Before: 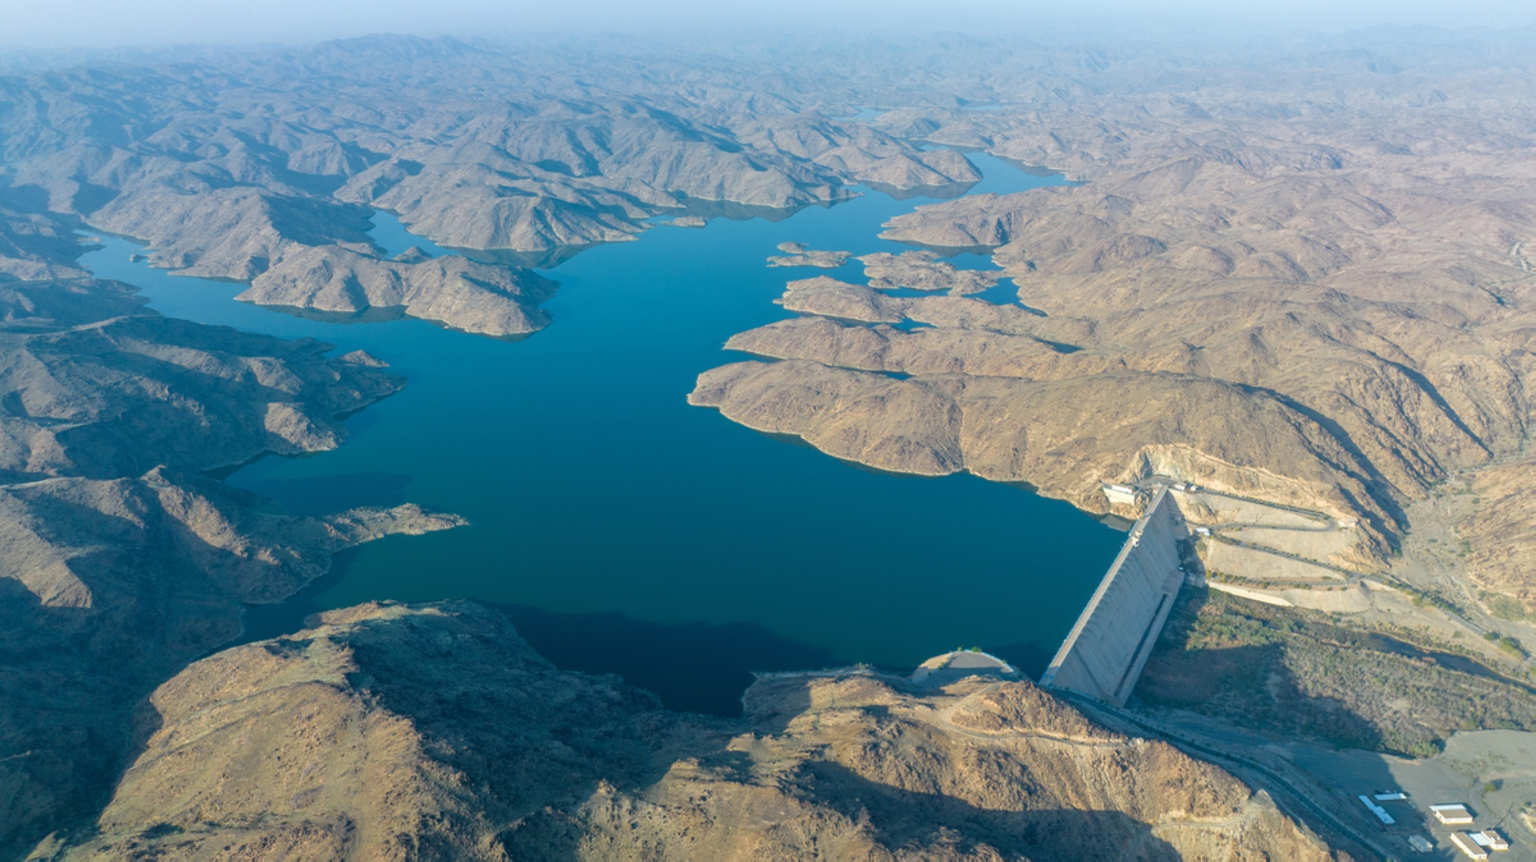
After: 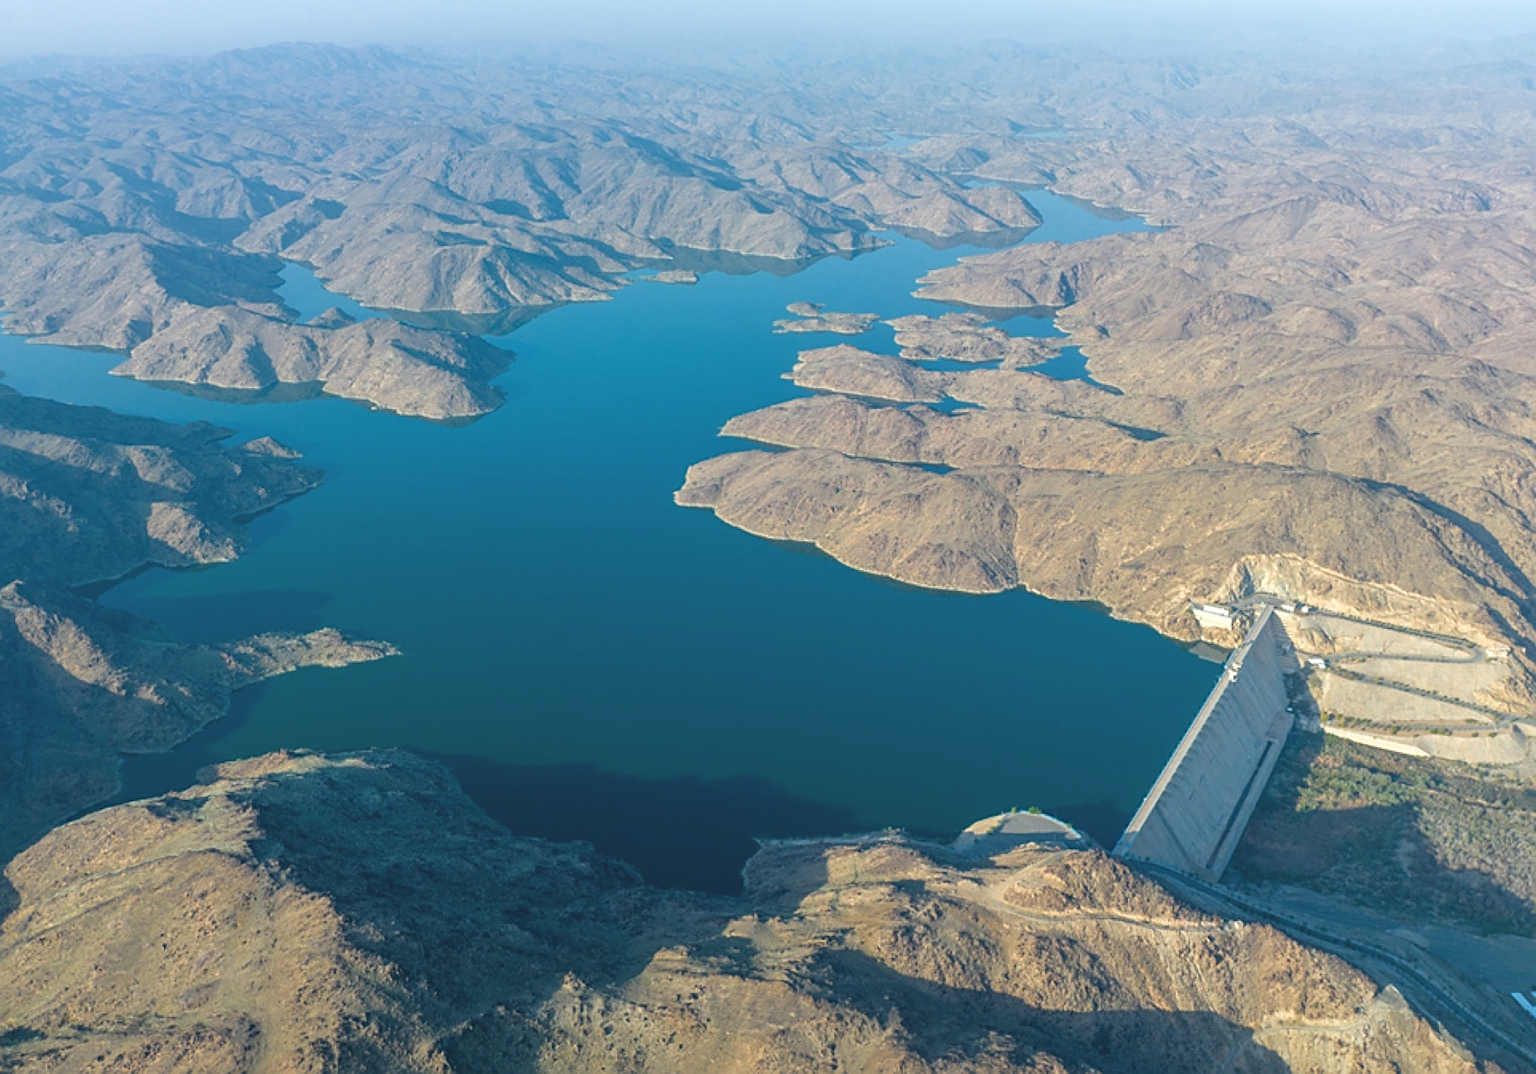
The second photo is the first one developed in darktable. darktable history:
exposure: black level correction -0.008, exposure 0.067 EV, compensate highlight preservation false
crop and rotate: left 9.597%, right 10.195%
sharpen: on, module defaults
